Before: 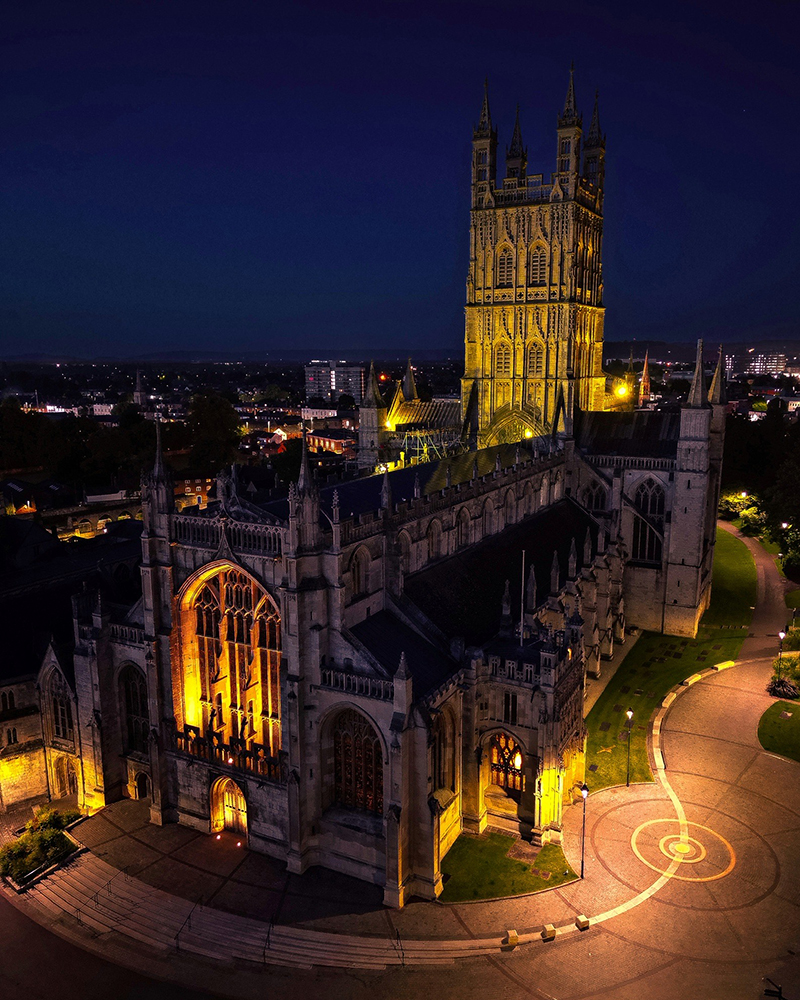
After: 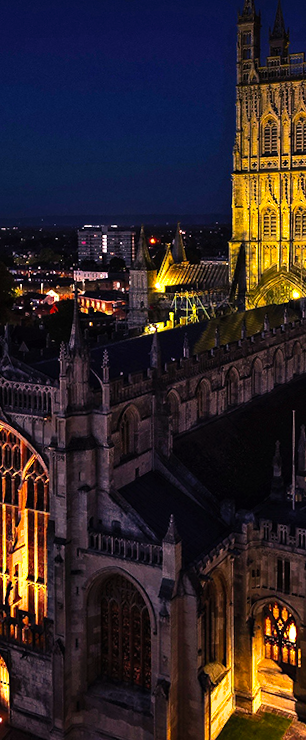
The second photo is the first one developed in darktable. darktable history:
filmic rgb: black relative exposure -16 EV, white relative exposure 2.93 EV, hardness 10.04, color science v6 (2022)
split-toning: shadows › saturation 0.61, highlights › saturation 0.58, balance -28.74, compress 87.36%
rotate and perspective: rotation 0.128°, lens shift (vertical) -0.181, lens shift (horizontal) -0.044, shear 0.001, automatic cropping off
tone equalizer: -8 EV -0.417 EV, -7 EV -0.389 EV, -6 EV -0.333 EV, -5 EV -0.222 EV, -3 EV 0.222 EV, -2 EV 0.333 EV, -1 EV 0.389 EV, +0 EV 0.417 EV, edges refinement/feathering 500, mask exposure compensation -1.57 EV, preserve details no
contrast brightness saturation: contrast 0.2, brightness 0.16, saturation 0.22
crop and rotate: left 29.476%, top 10.214%, right 35.32%, bottom 17.333%
